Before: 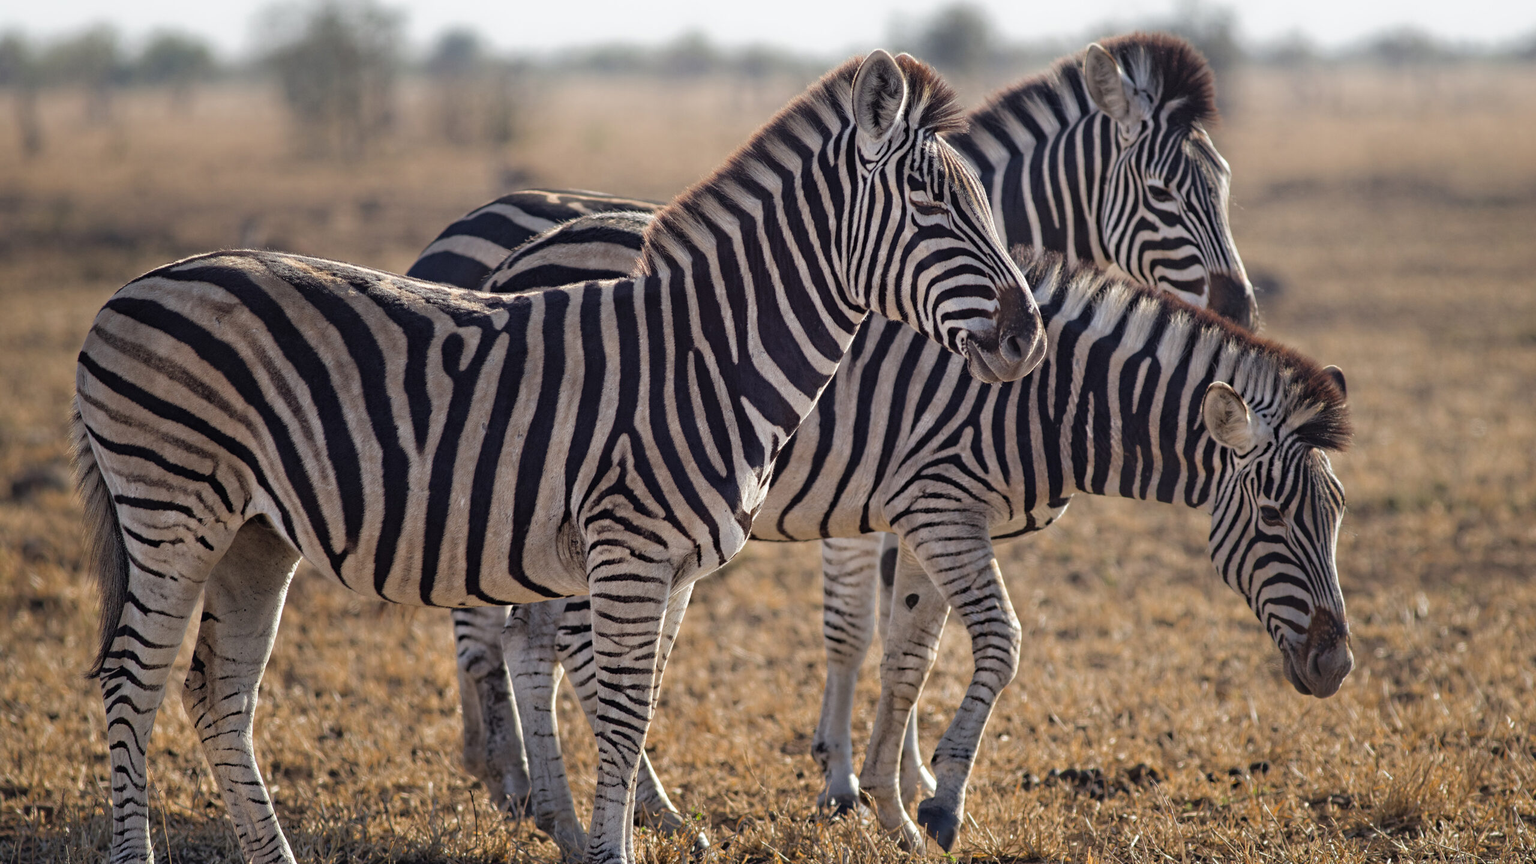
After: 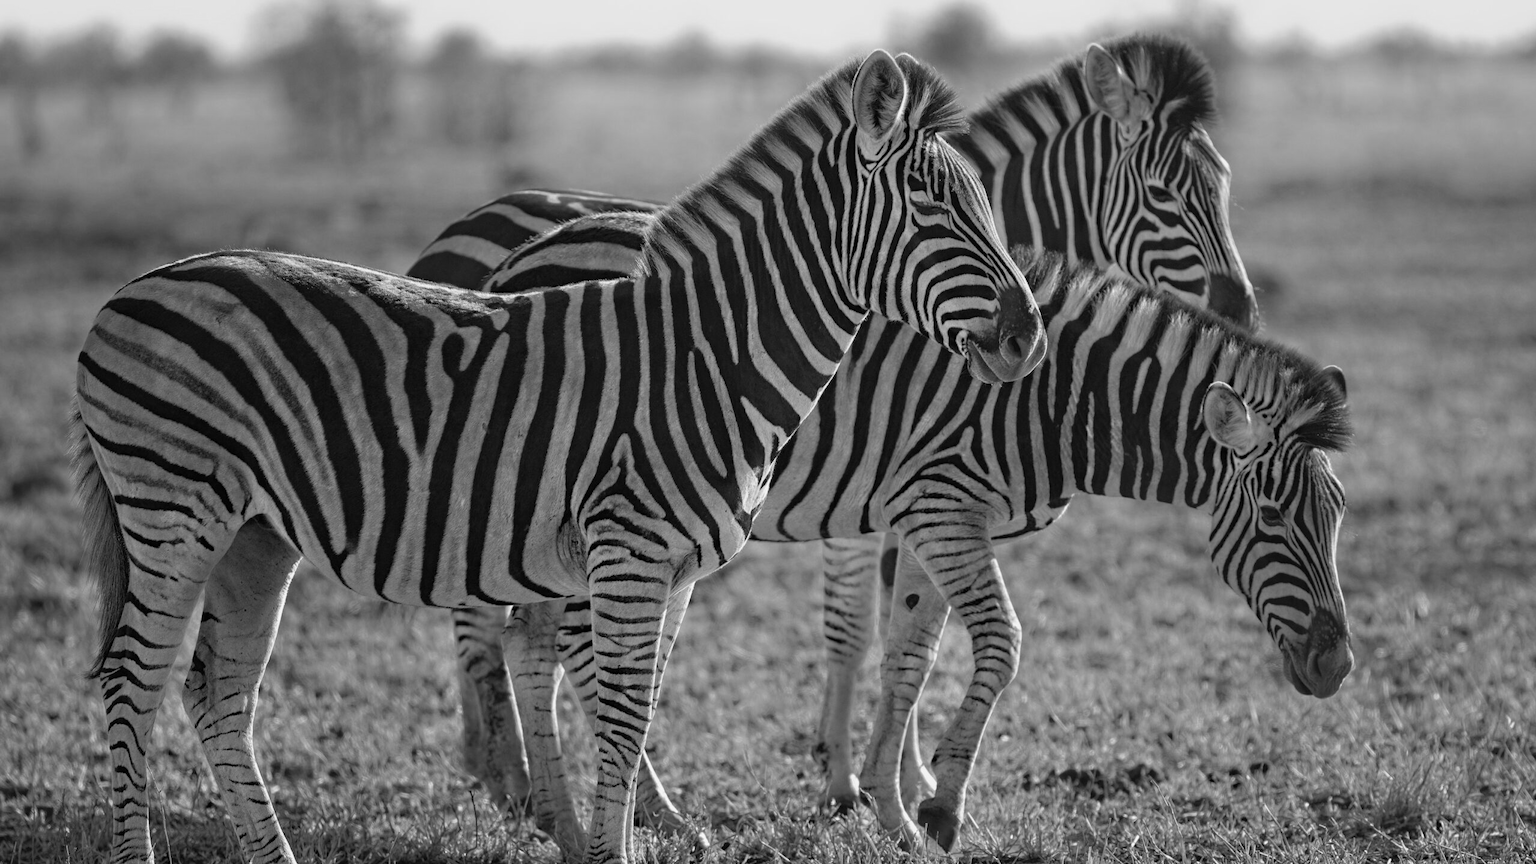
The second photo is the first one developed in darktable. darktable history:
color balance: on, module defaults
monochrome: a 30.25, b 92.03
